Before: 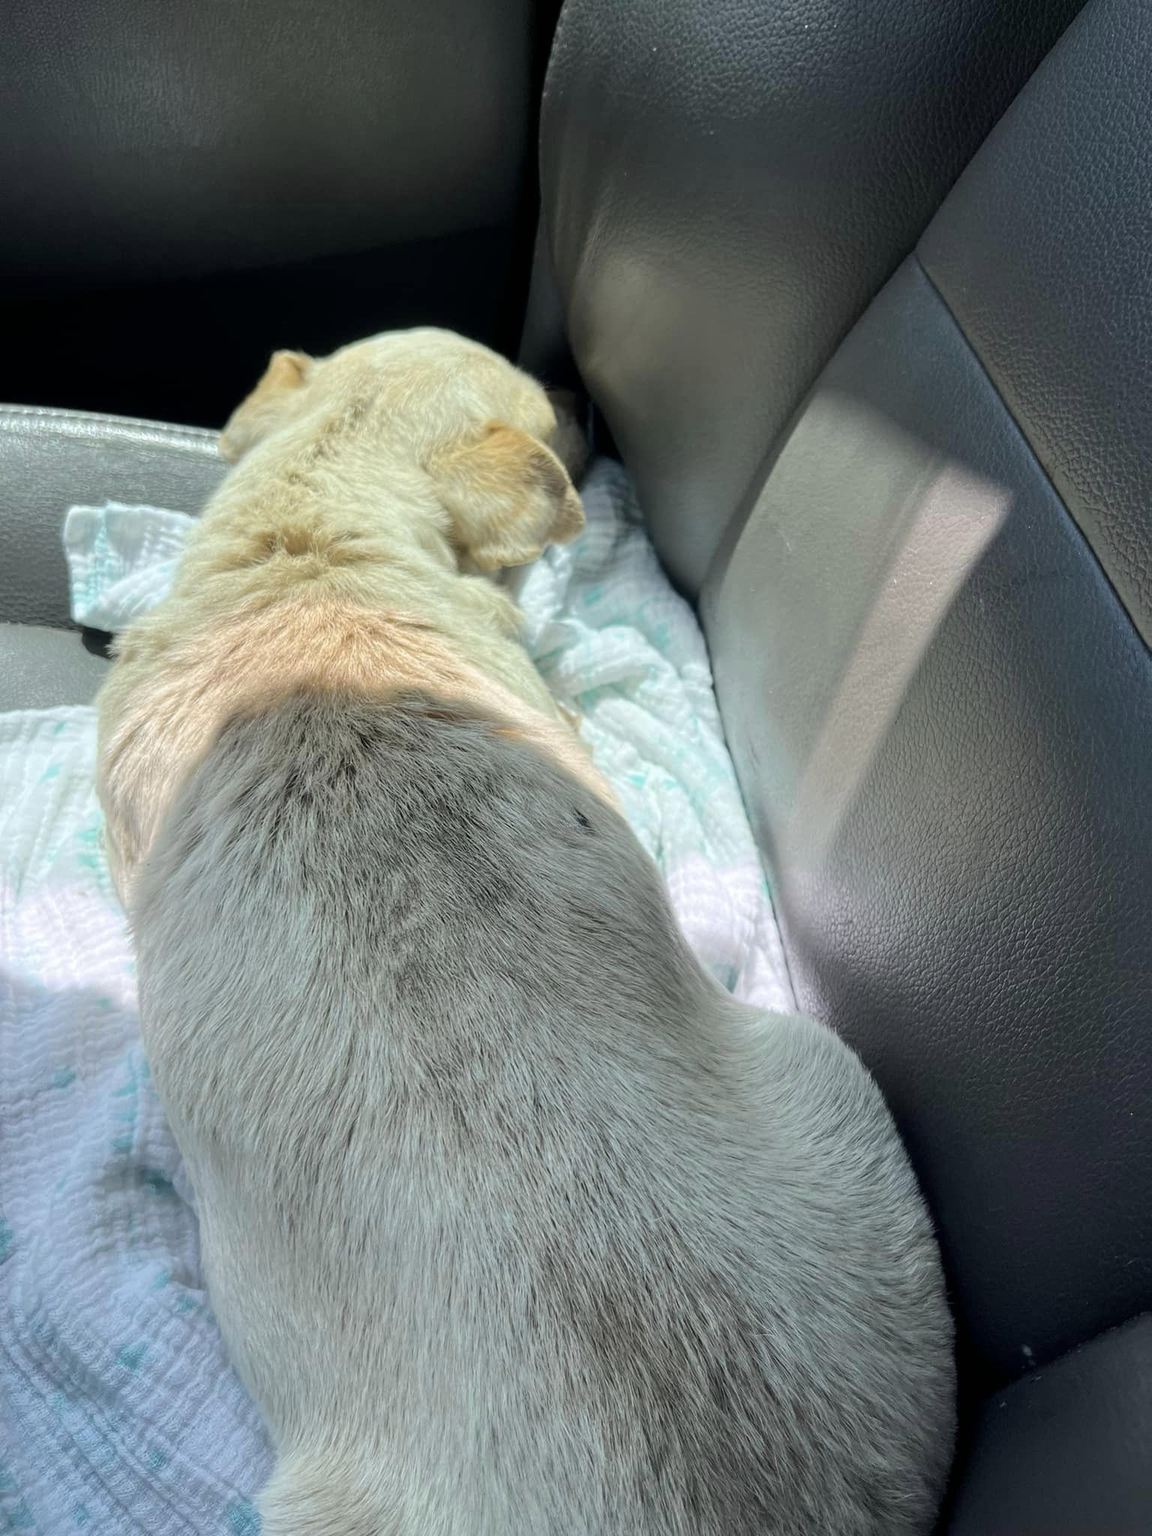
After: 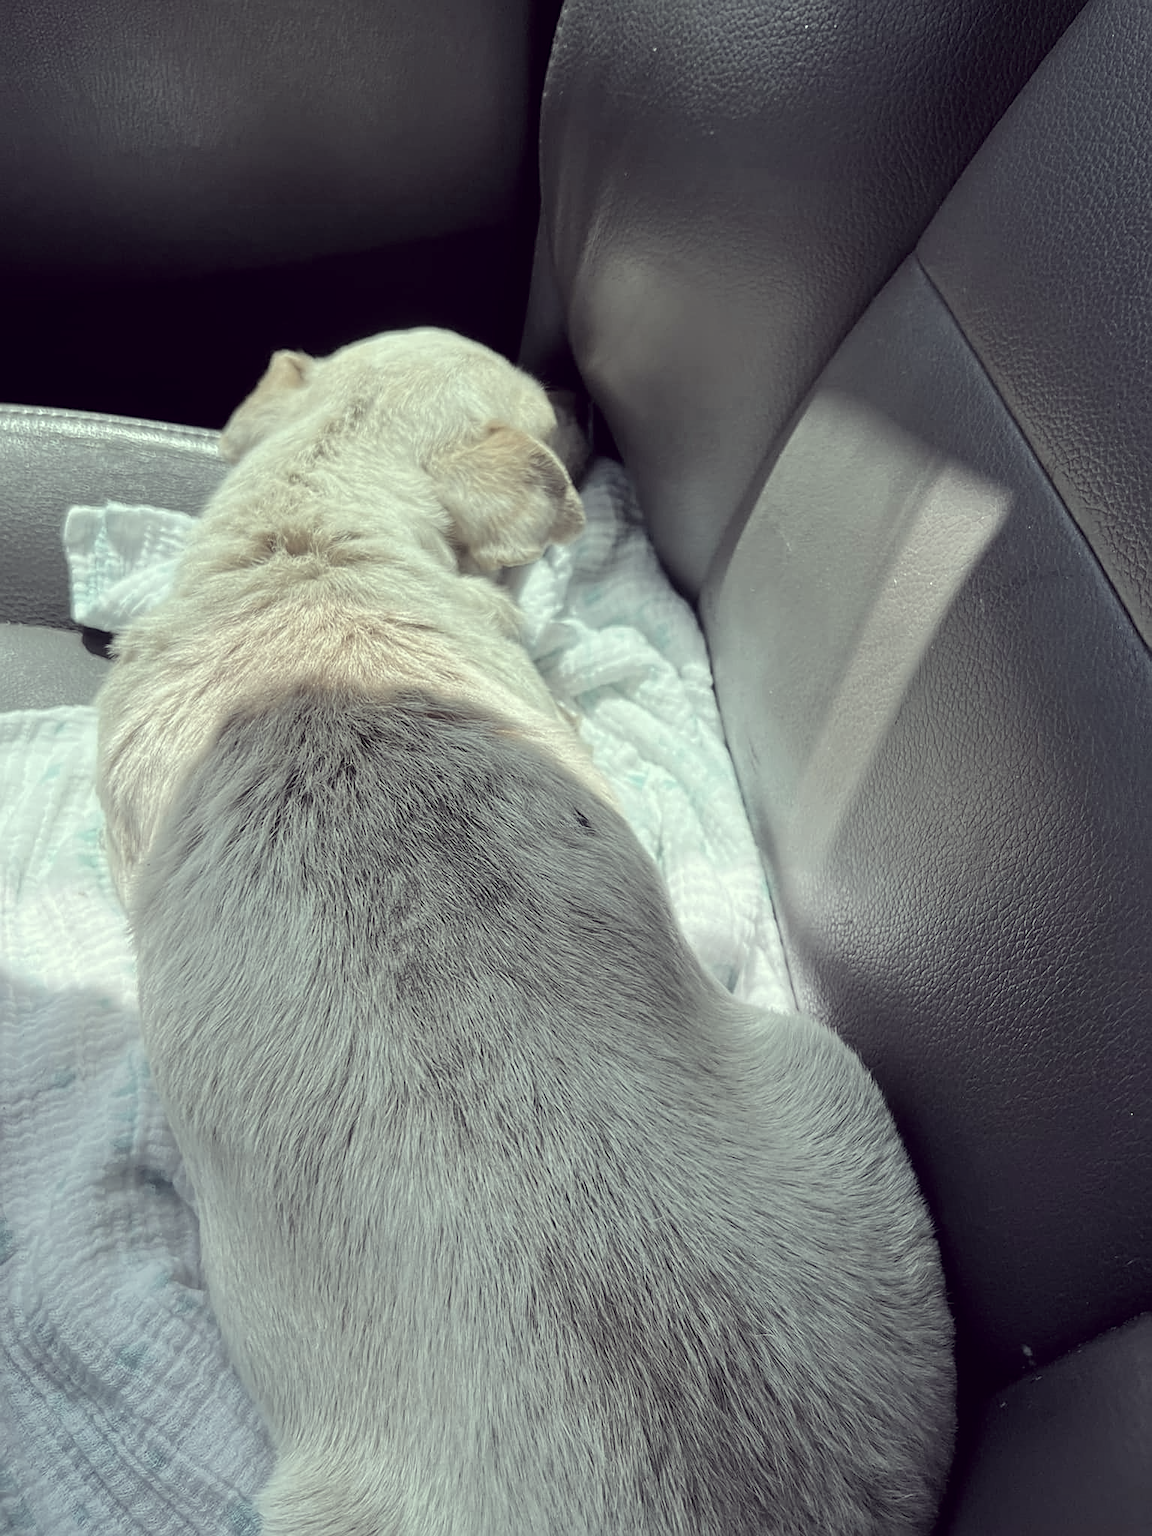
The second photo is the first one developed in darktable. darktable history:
sharpen: on, module defaults
color correction: highlights a* -20.64, highlights b* 20.52, shadows a* 19.85, shadows b* -19.94, saturation 0.37
